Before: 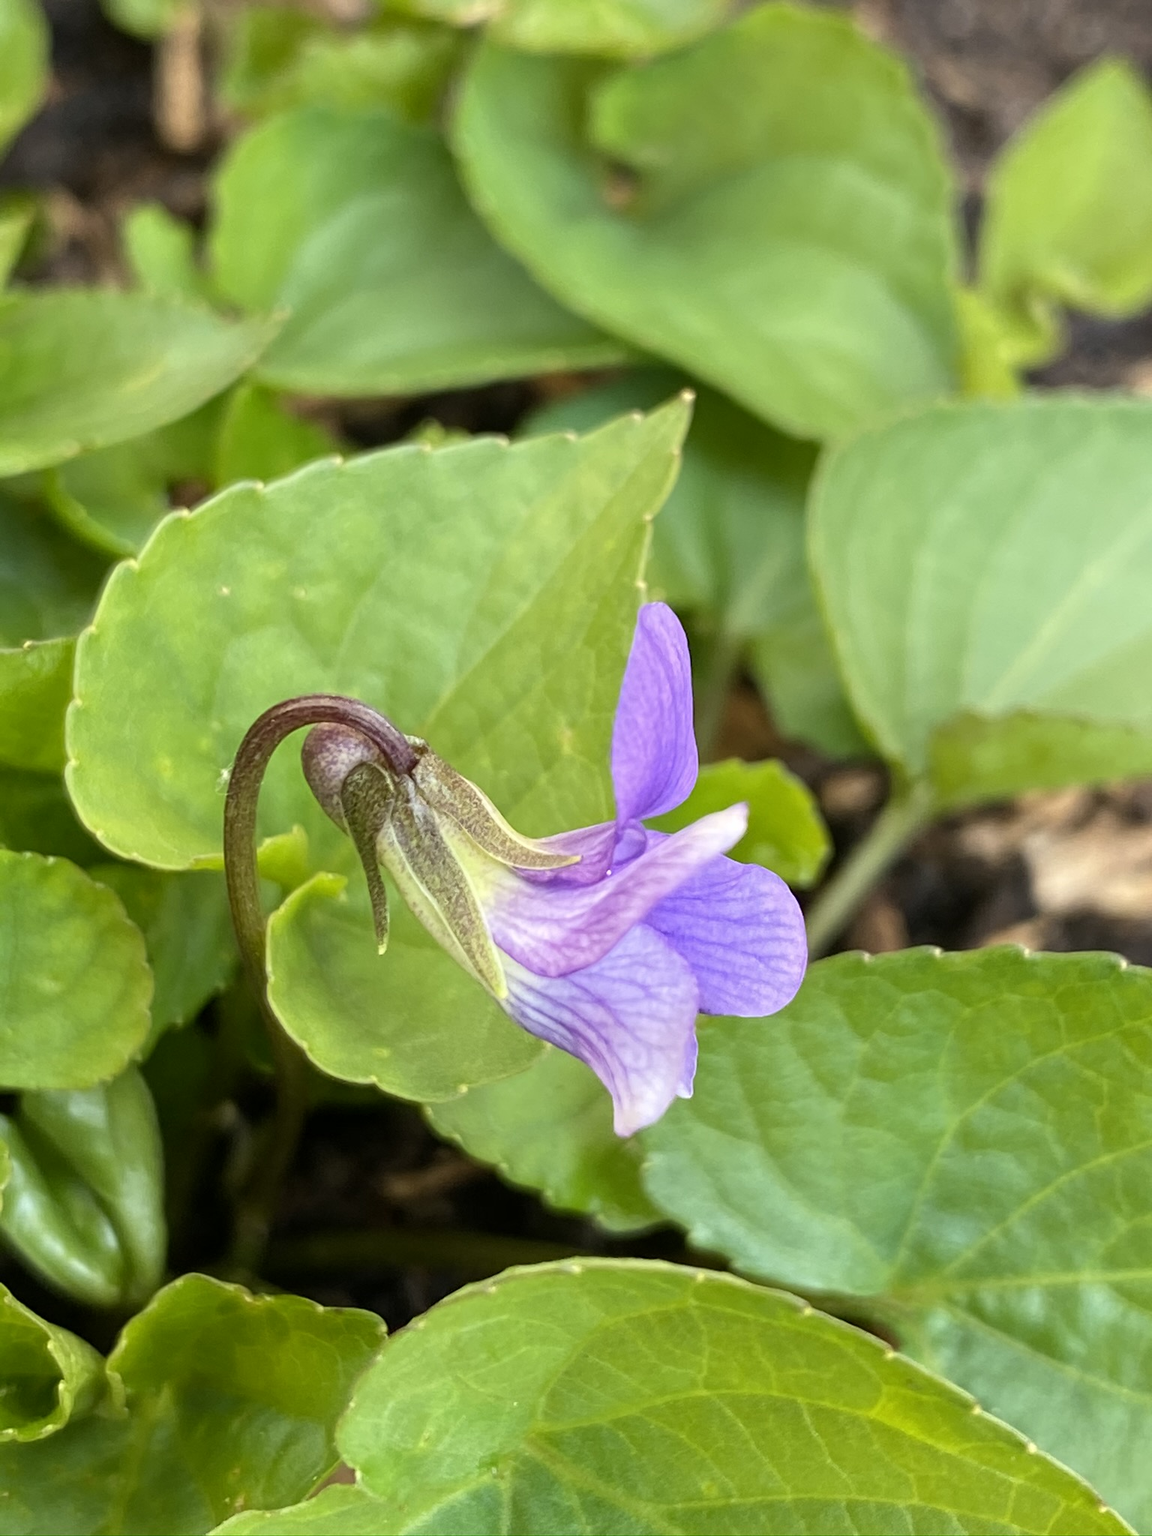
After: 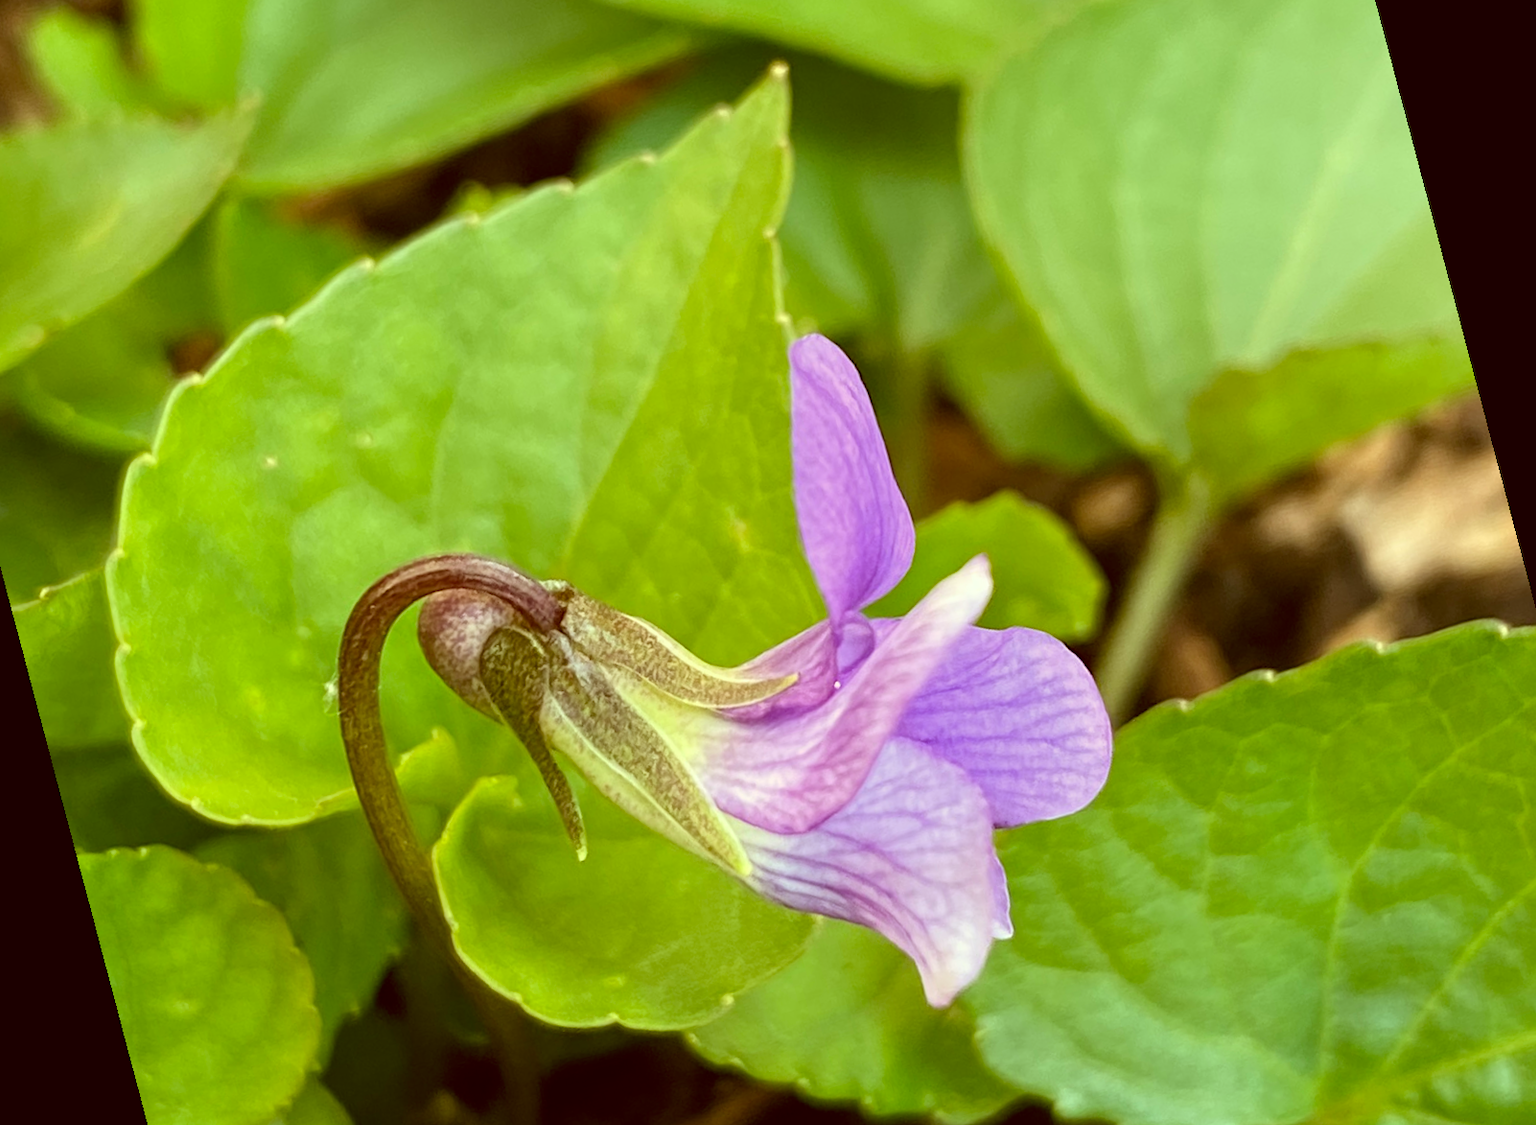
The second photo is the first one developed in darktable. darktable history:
crop and rotate: left 0.614%, top 0.179%, bottom 0.309%
color correction: highlights a* -5.94, highlights b* 9.48, shadows a* 10.12, shadows b* 23.94
rotate and perspective: rotation -14.8°, crop left 0.1, crop right 0.903, crop top 0.25, crop bottom 0.748
